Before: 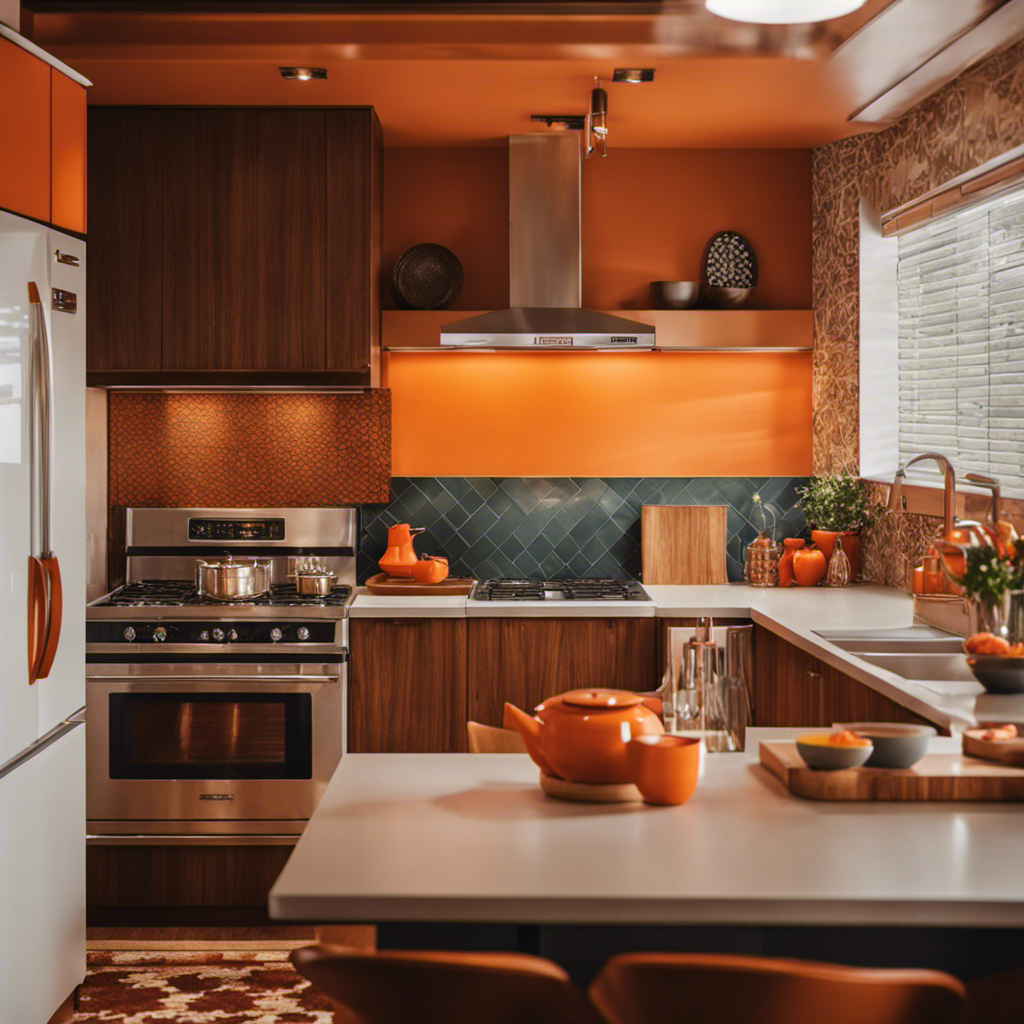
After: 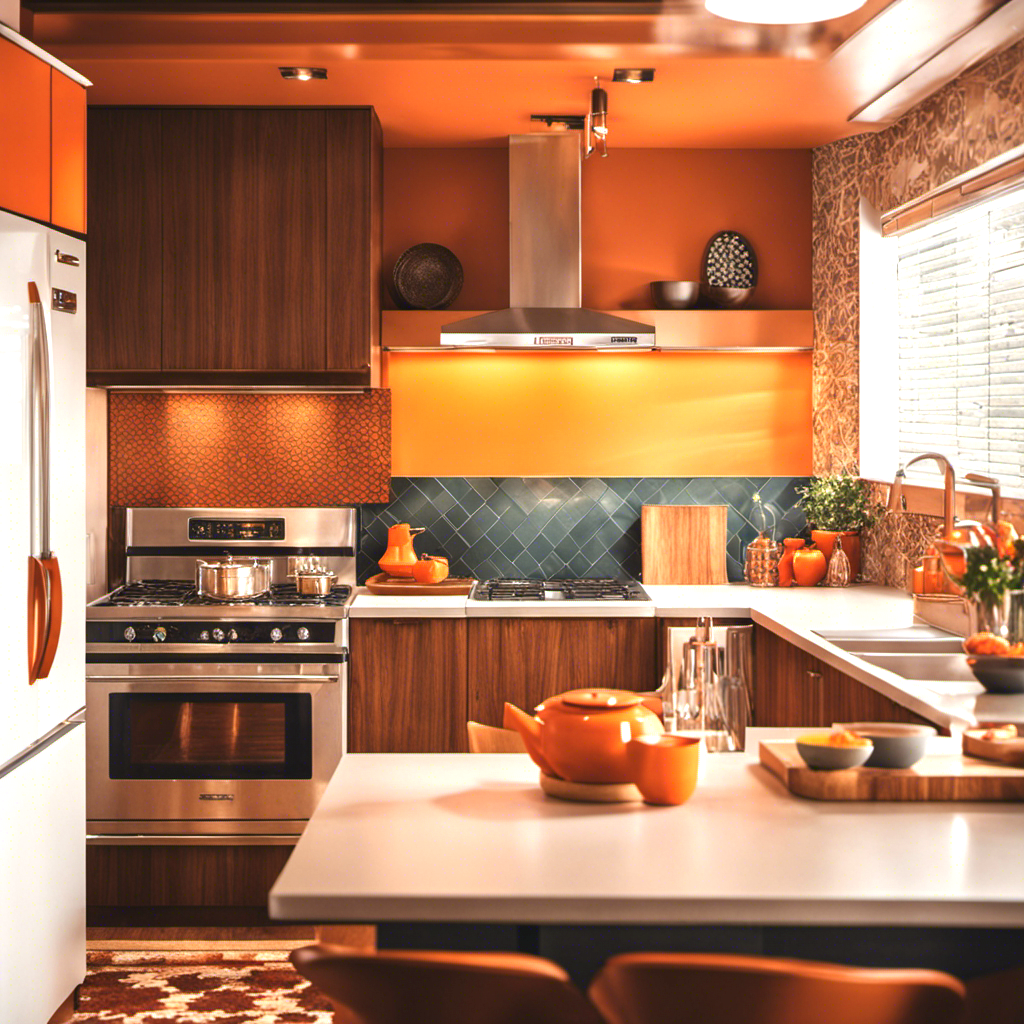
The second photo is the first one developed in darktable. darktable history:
exposure: black level correction 0, exposure 1.106 EV, compensate exposure bias true, compensate highlight preservation false
